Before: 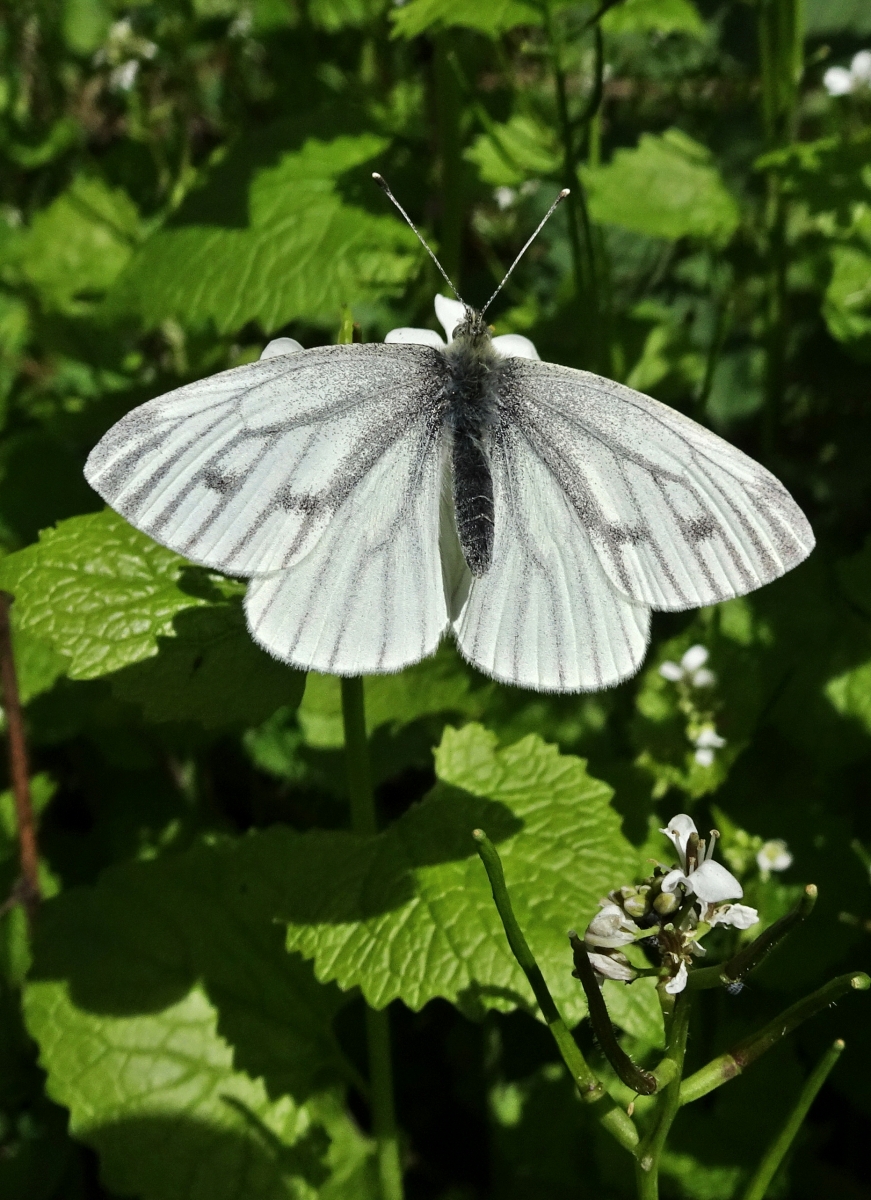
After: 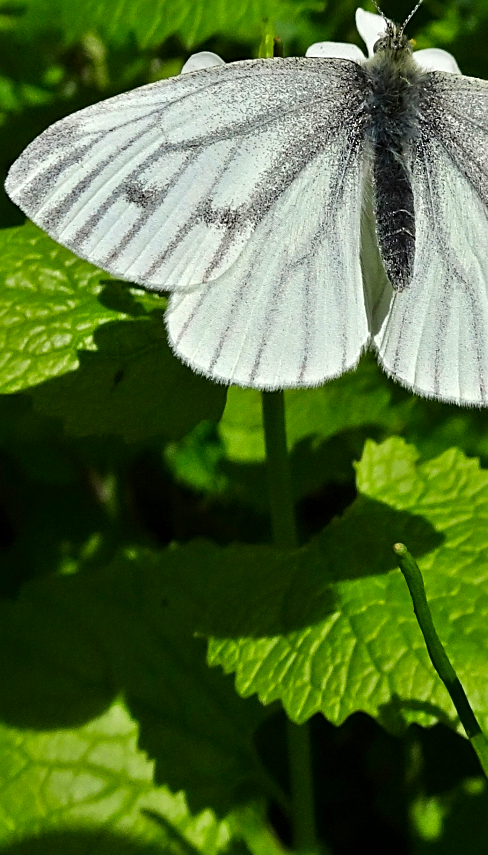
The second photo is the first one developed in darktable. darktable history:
color correction: highlights b* -0.024, saturation 1.36
crop: left 9.1%, top 23.914%, right 34.826%, bottom 4.77%
sharpen: on, module defaults
